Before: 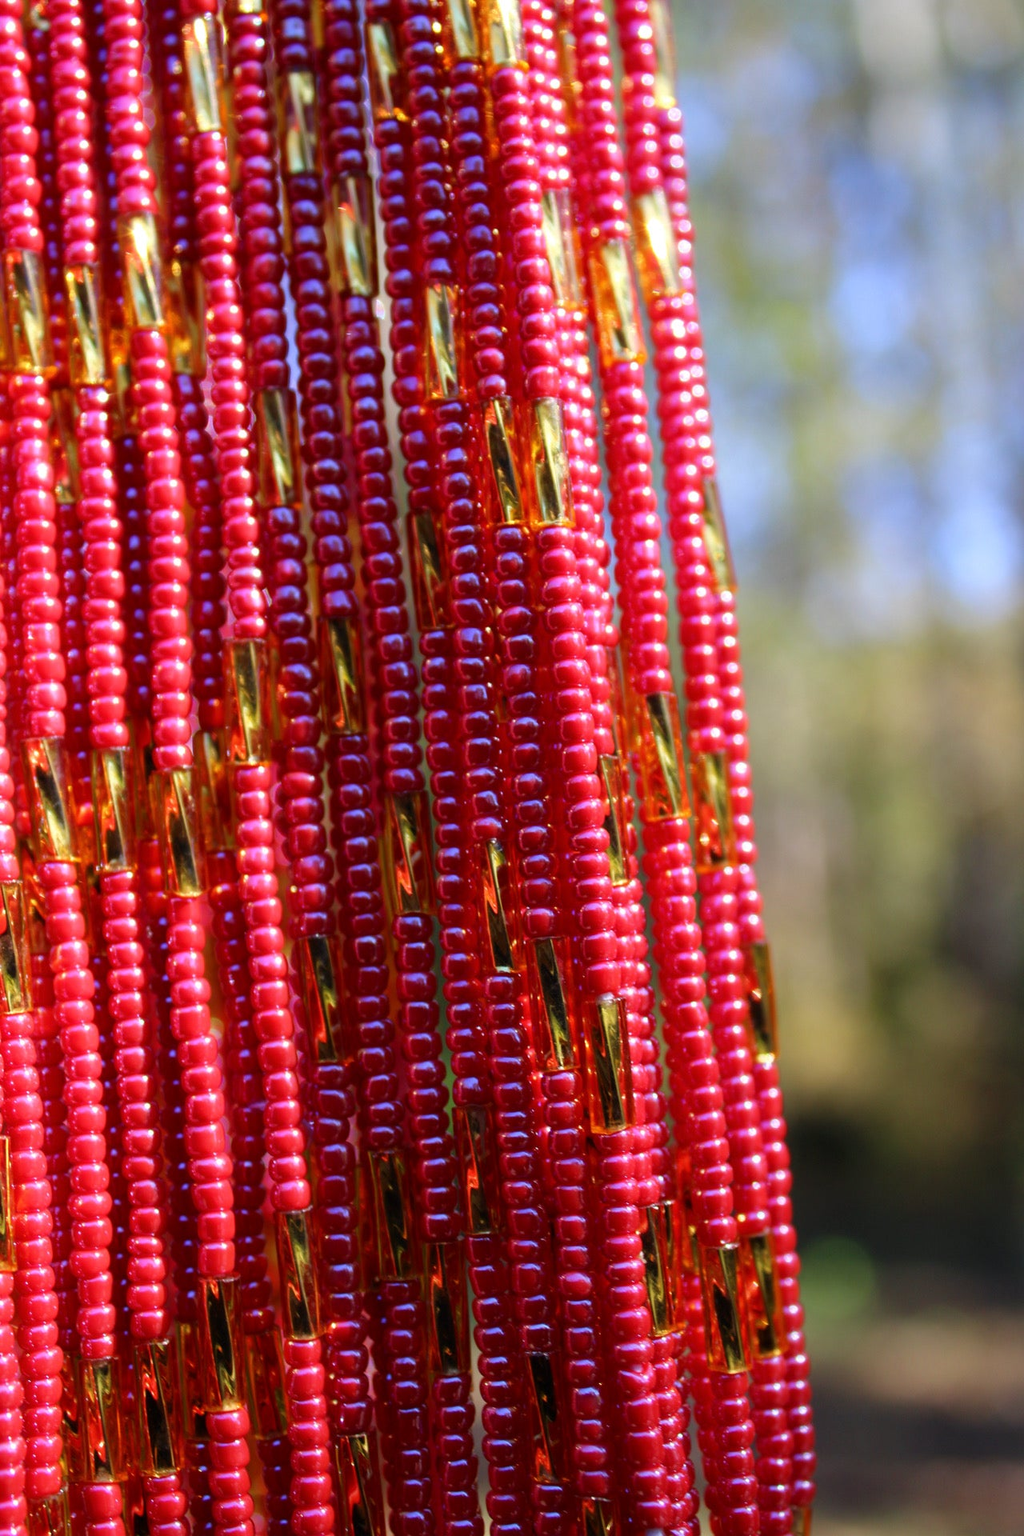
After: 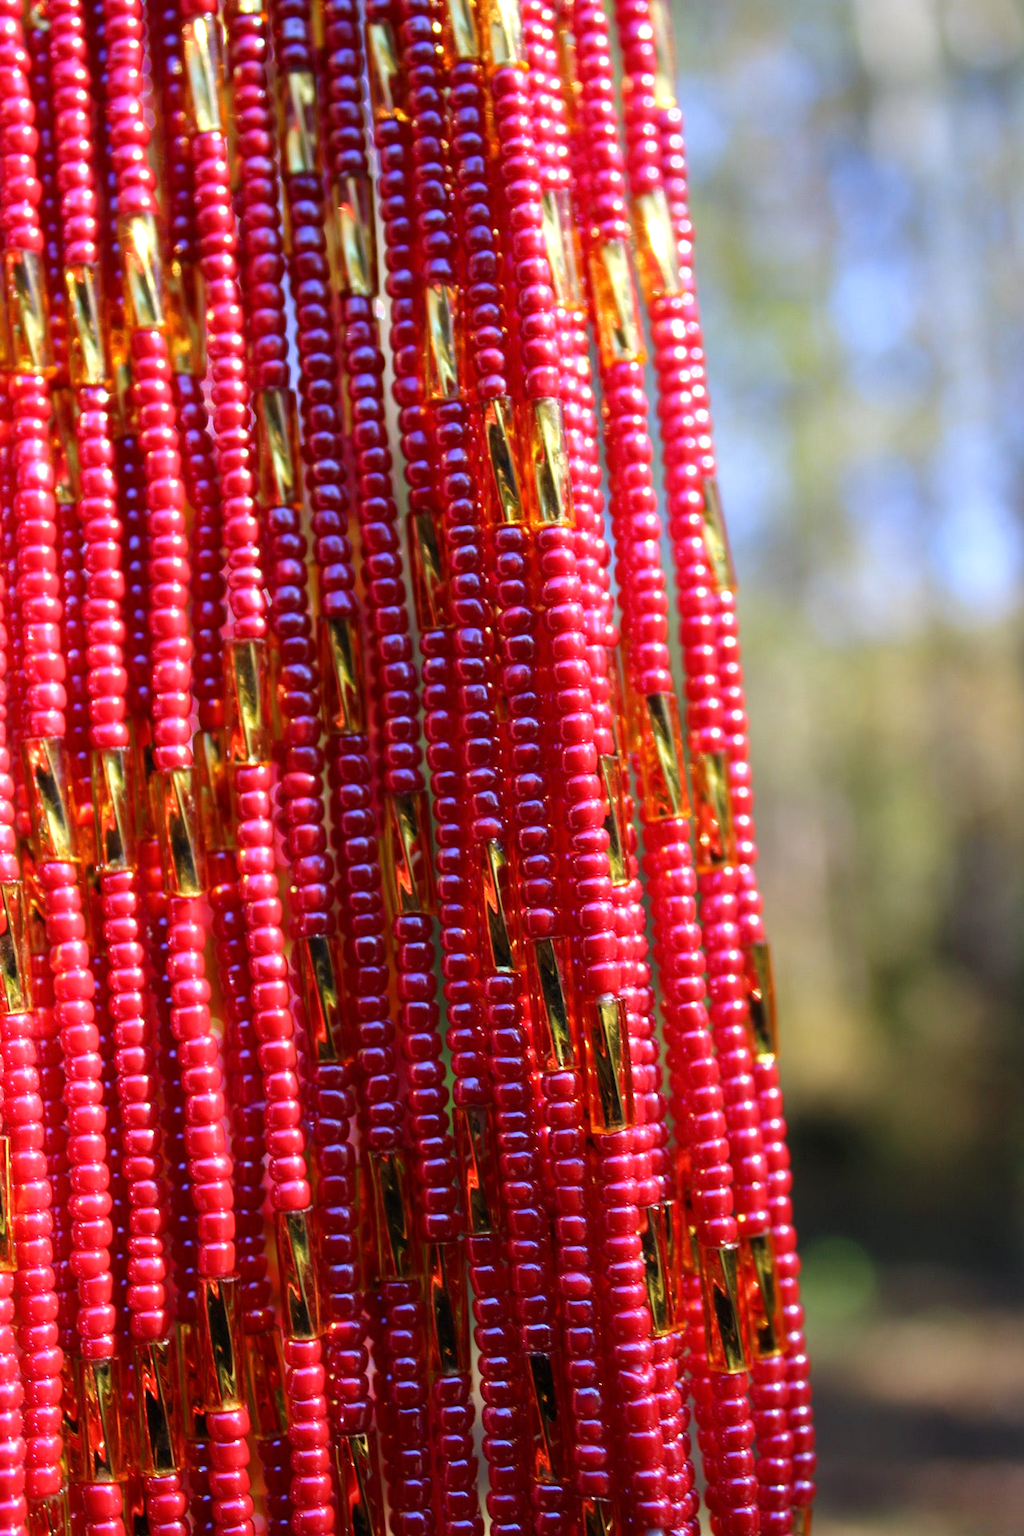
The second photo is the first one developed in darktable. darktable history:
exposure: exposure 0.209 EV, compensate exposure bias true, compensate highlight preservation false
